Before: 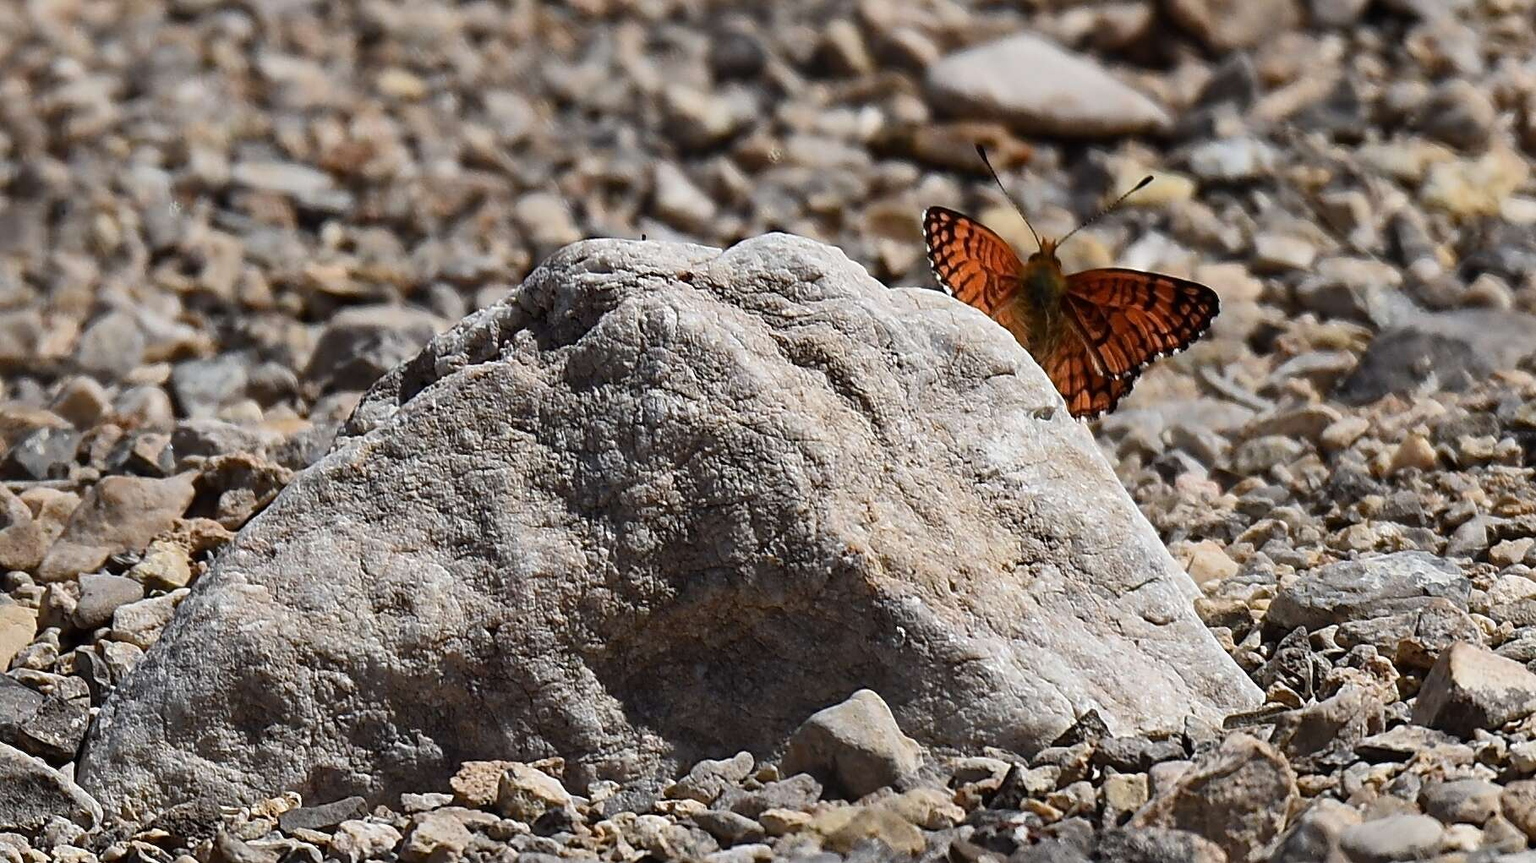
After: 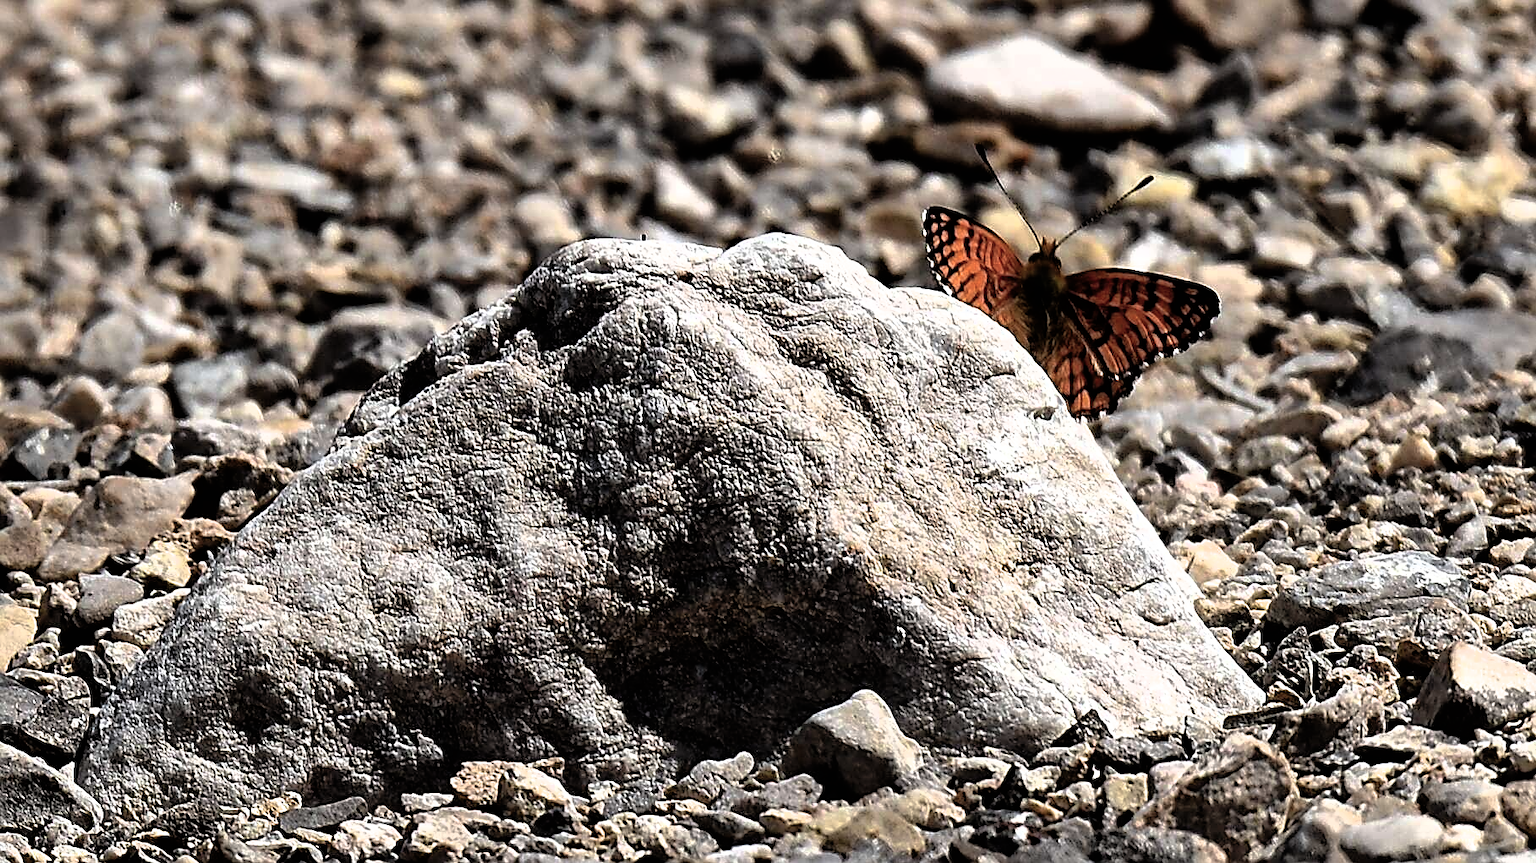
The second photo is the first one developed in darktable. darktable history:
sharpen: on, module defaults
shadows and highlights: on, module defaults
filmic rgb: black relative exposure -8.2 EV, white relative exposure 2.2 EV, threshold 3 EV, hardness 7.11, latitude 85.74%, contrast 1.696, highlights saturation mix -4%, shadows ↔ highlights balance -2.69%, color science v5 (2021), contrast in shadows safe, contrast in highlights safe, enable highlight reconstruction true
